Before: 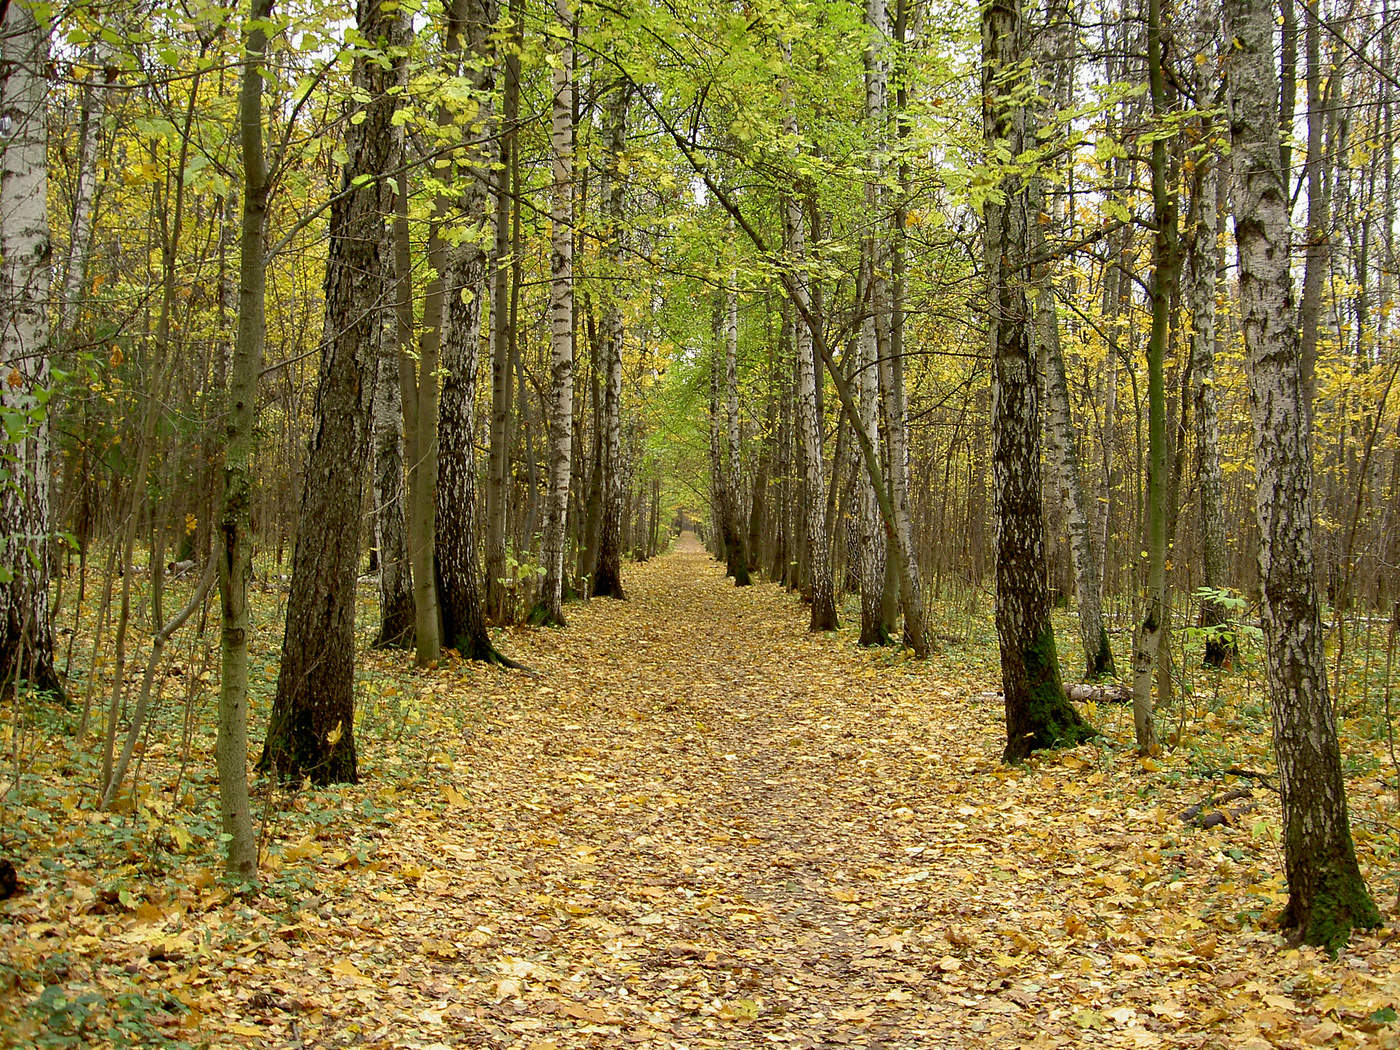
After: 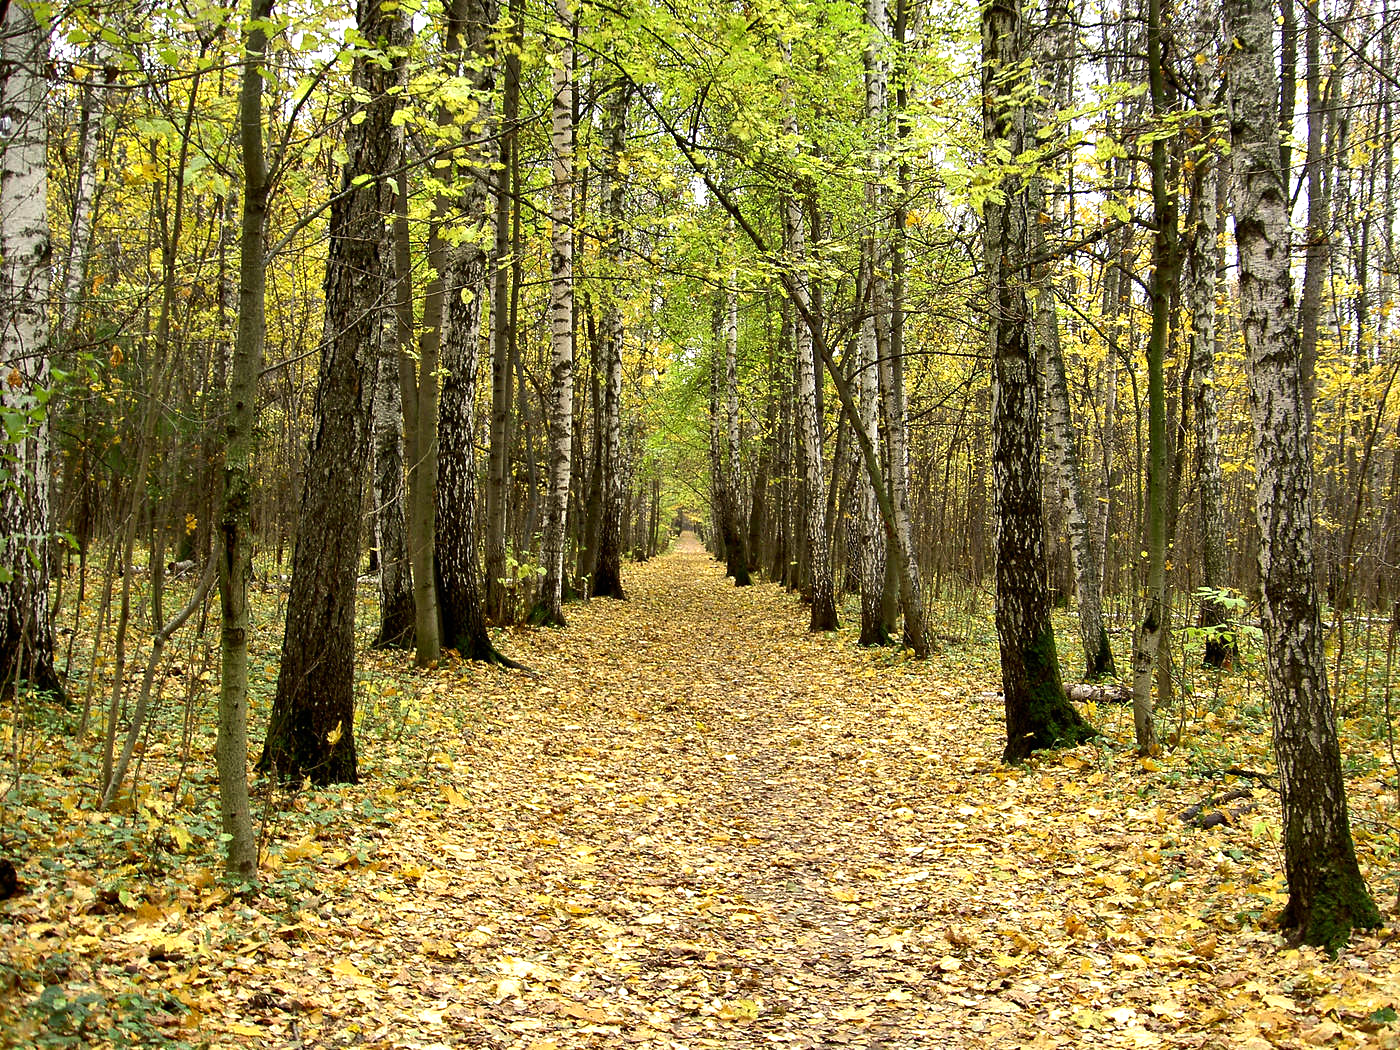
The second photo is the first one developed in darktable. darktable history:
tone equalizer: -8 EV -0.737 EV, -7 EV -0.717 EV, -6 EV -0.57 EV, -5 EV -0.377 EV, -3 EV 0.386 EV, -2 EV 0.6 EV, -1 EV 0.678 EV, +0 EV 0.761 EV, edges refinement/feathering 500, mask exposure compensation -1.57 EV, preserve details no
